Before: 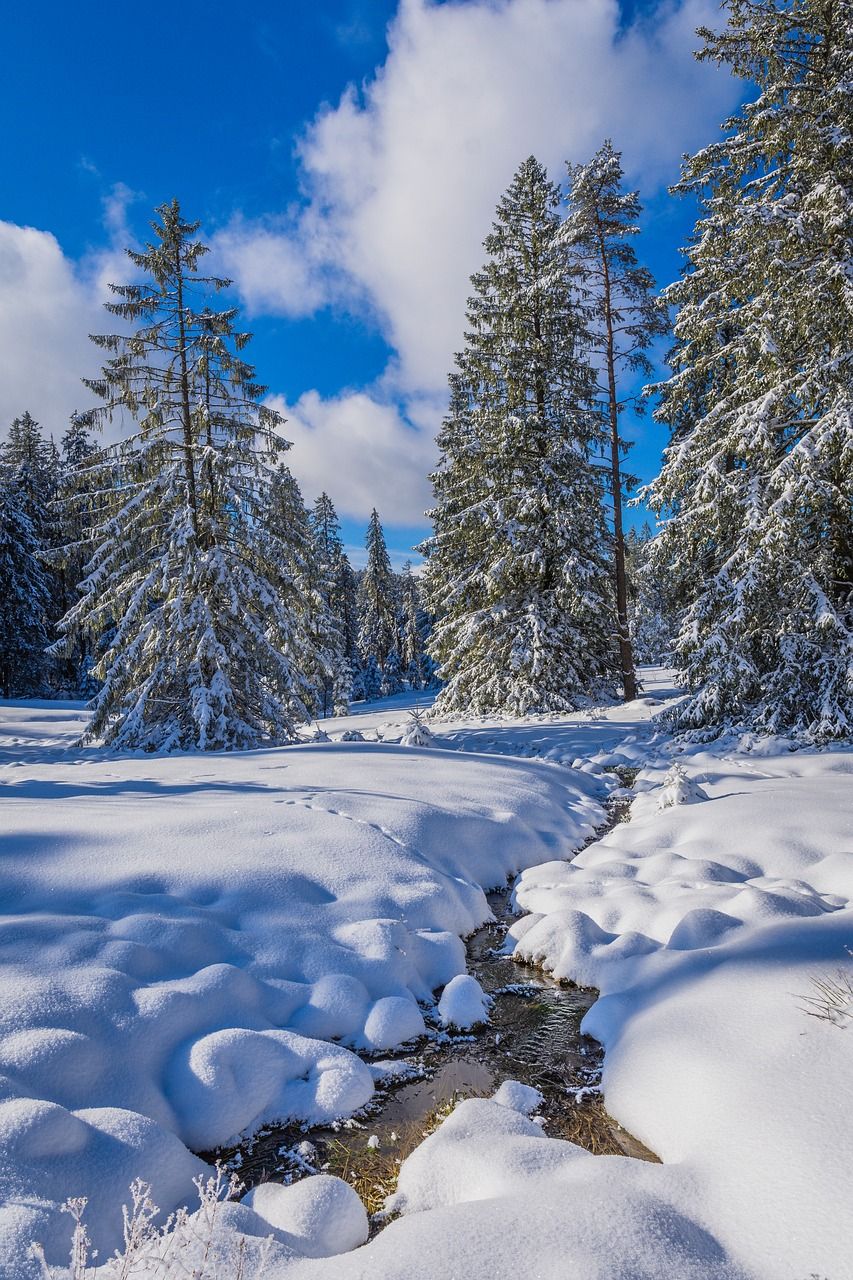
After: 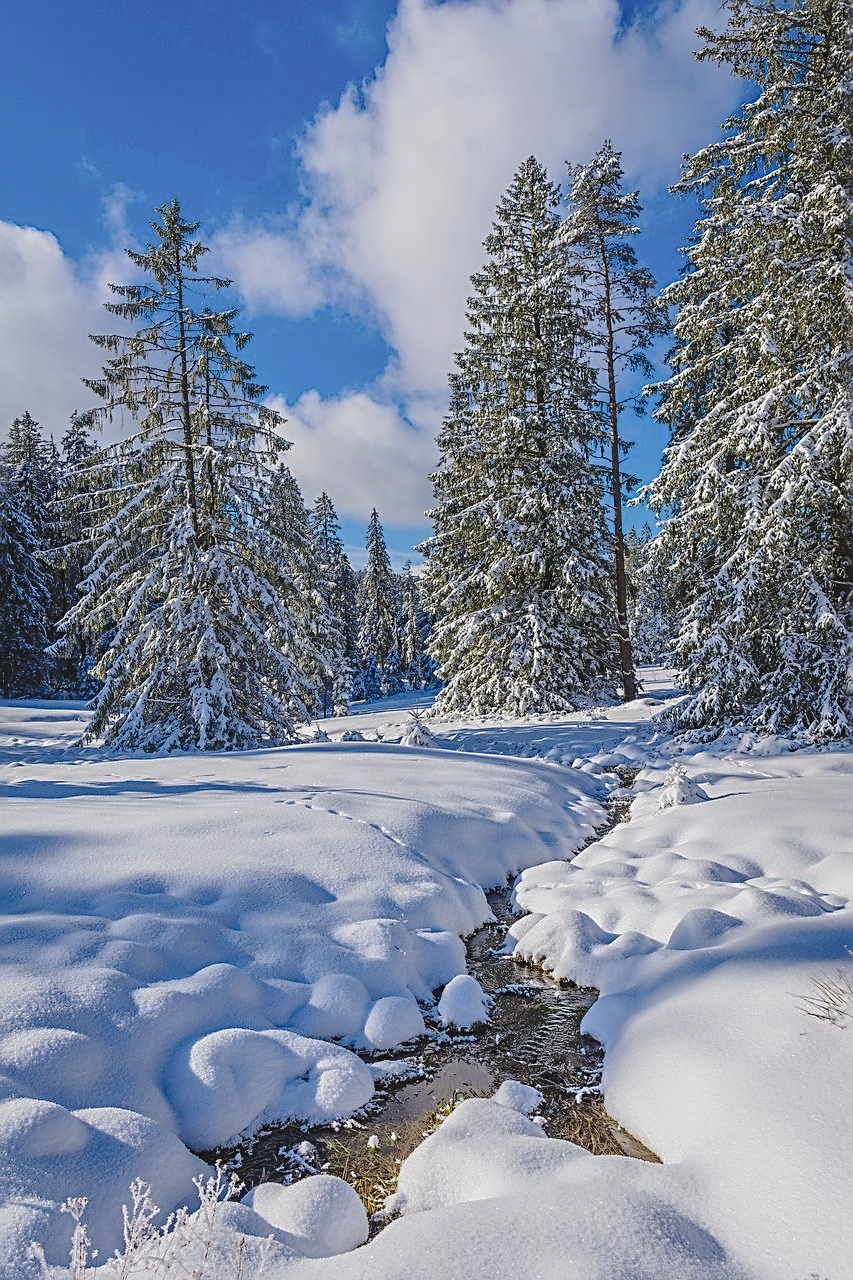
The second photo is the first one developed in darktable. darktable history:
exposure: black level correction -0.008, exposure 0.069 EV, compensate highlight preservation false
sharpen: radius 3.127
tone curve: curves: ch0 [(0, 0.026) (0.175, 0.178) (0.463, 0.502) (0.796, 0.764) (1, 0.961)]; ch1 [(0, 0) (0.437, 0.398) (0.469, 0.472) (0.505, 0.504) (0.553, 0.552) (1, 1)]; ch2 [(0, 0) (0.505, 0.495) (0.579, 0.579) (1, 1)], preserve colors none
